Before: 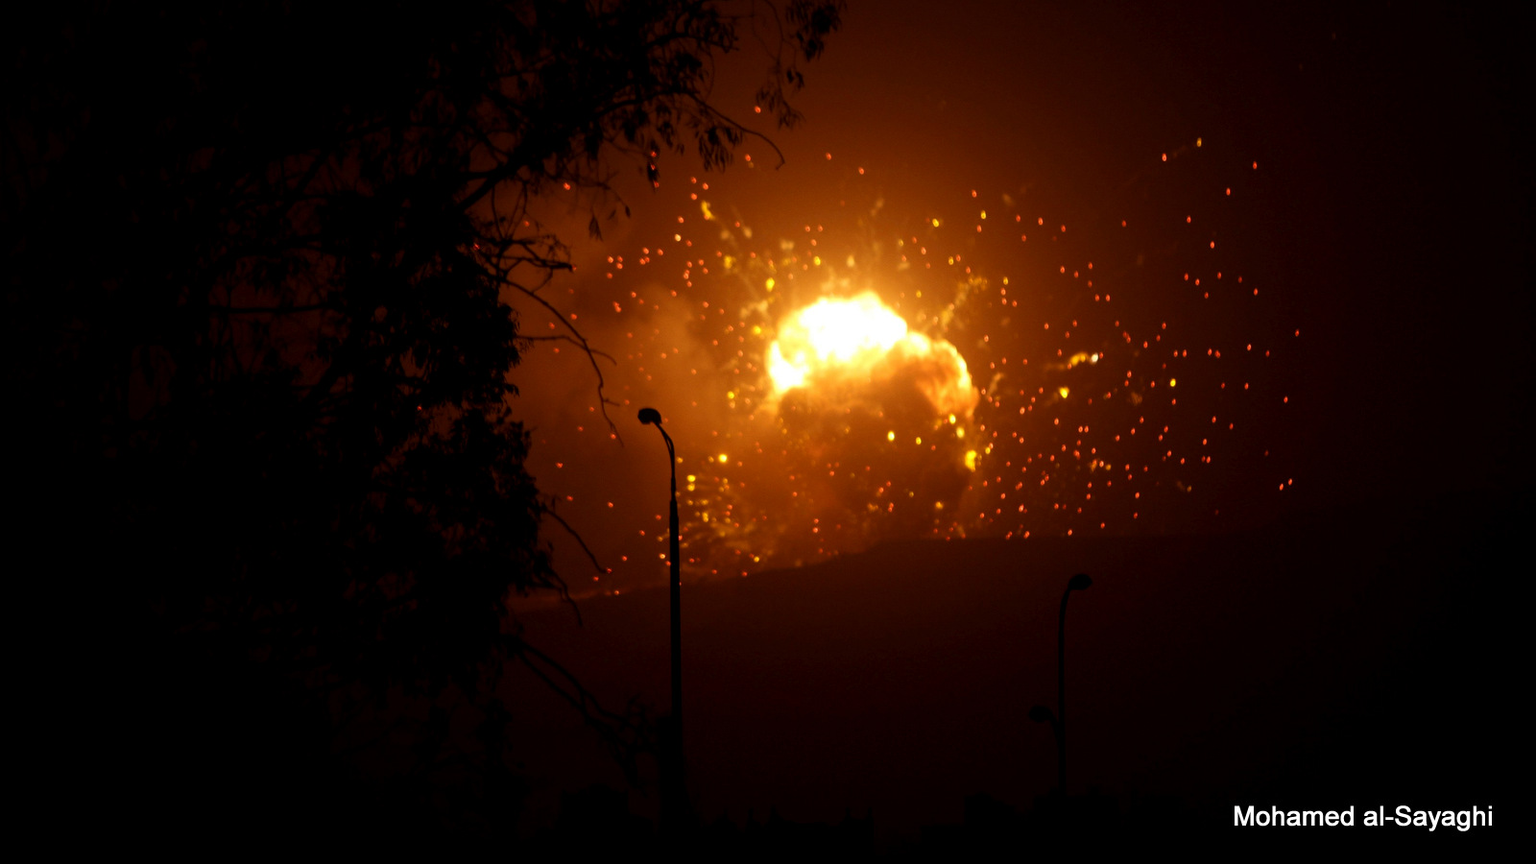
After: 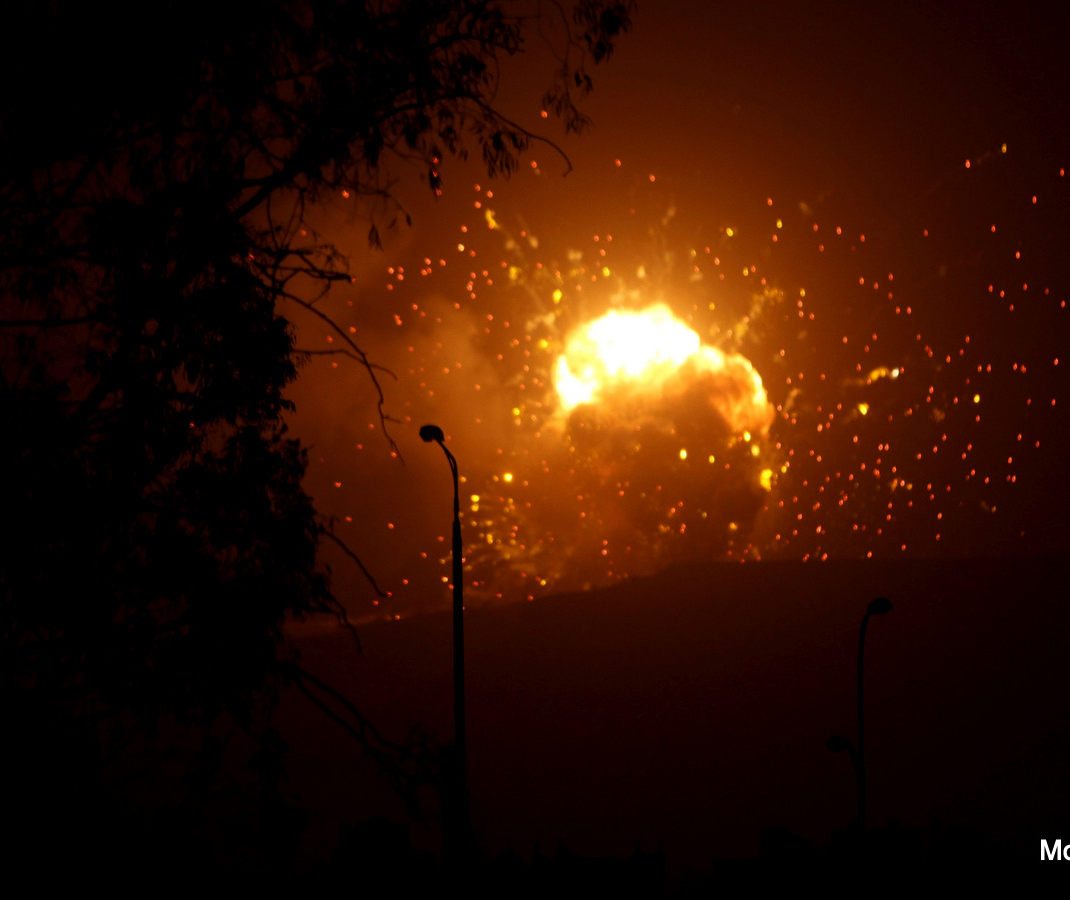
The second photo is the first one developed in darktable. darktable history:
crop: left 15.365%, right 17.722%
